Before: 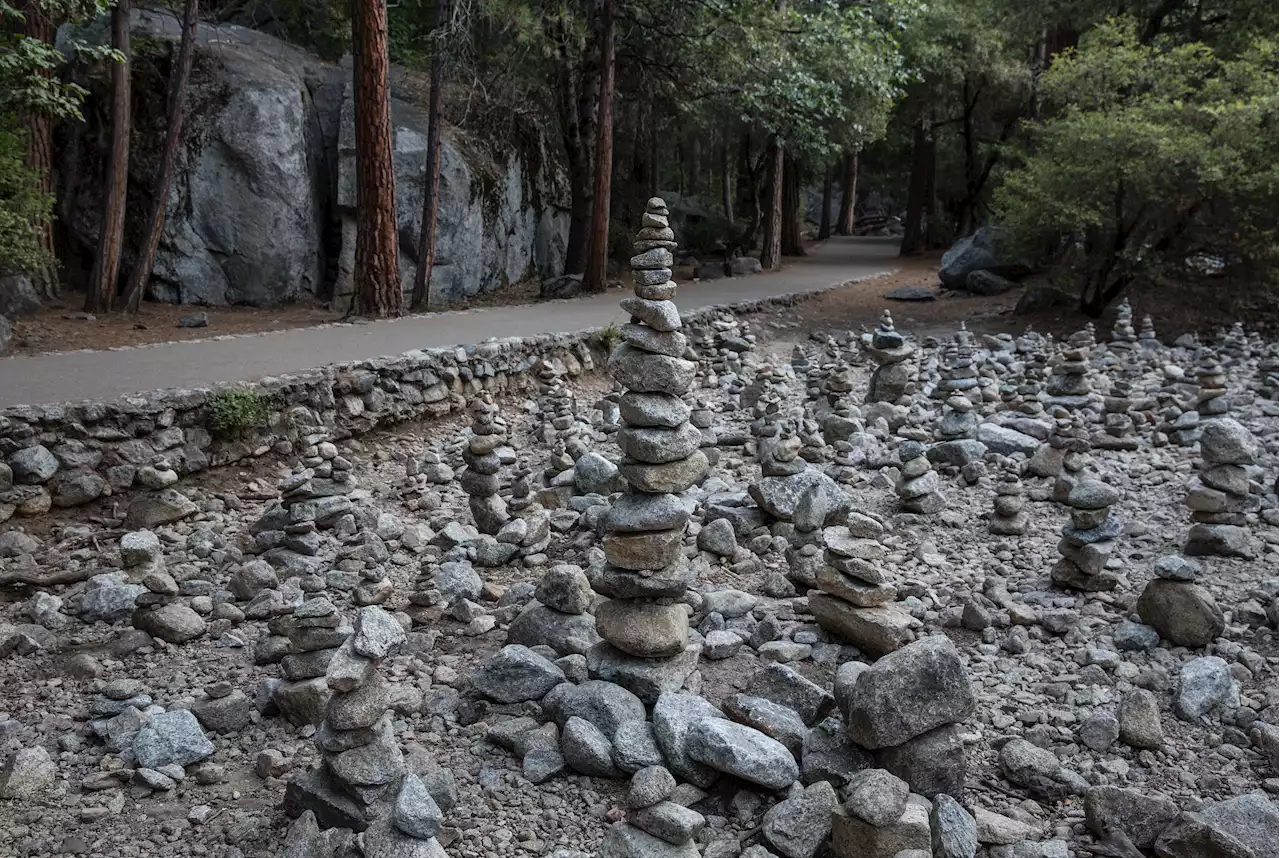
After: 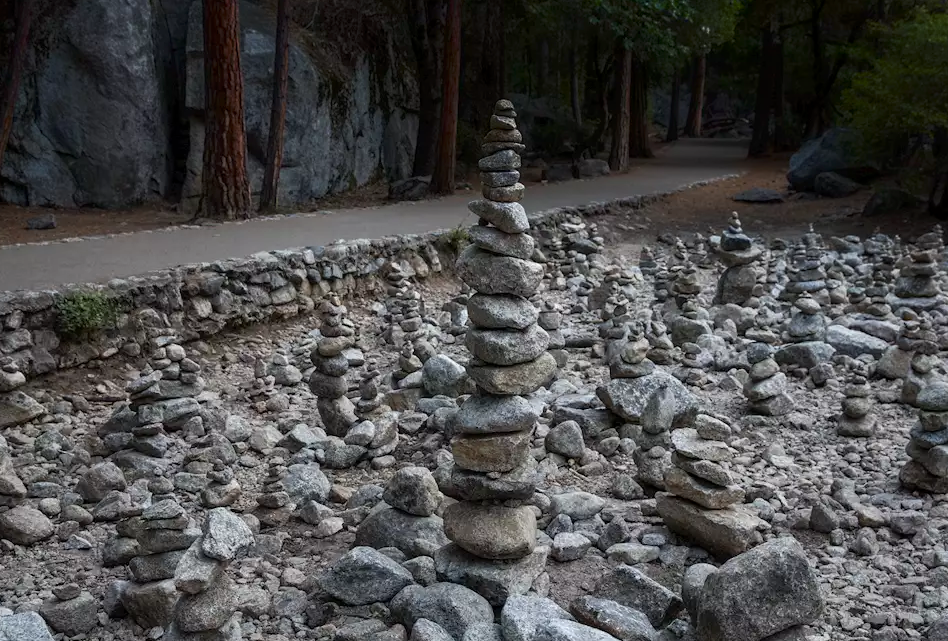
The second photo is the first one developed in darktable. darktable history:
crop and rotate: left 11.903%, top 11.458%, right 14.009%, bottom 13.762%
shadows and highlights: shadows -70.21, highlights 35.9, soften with gaussian
